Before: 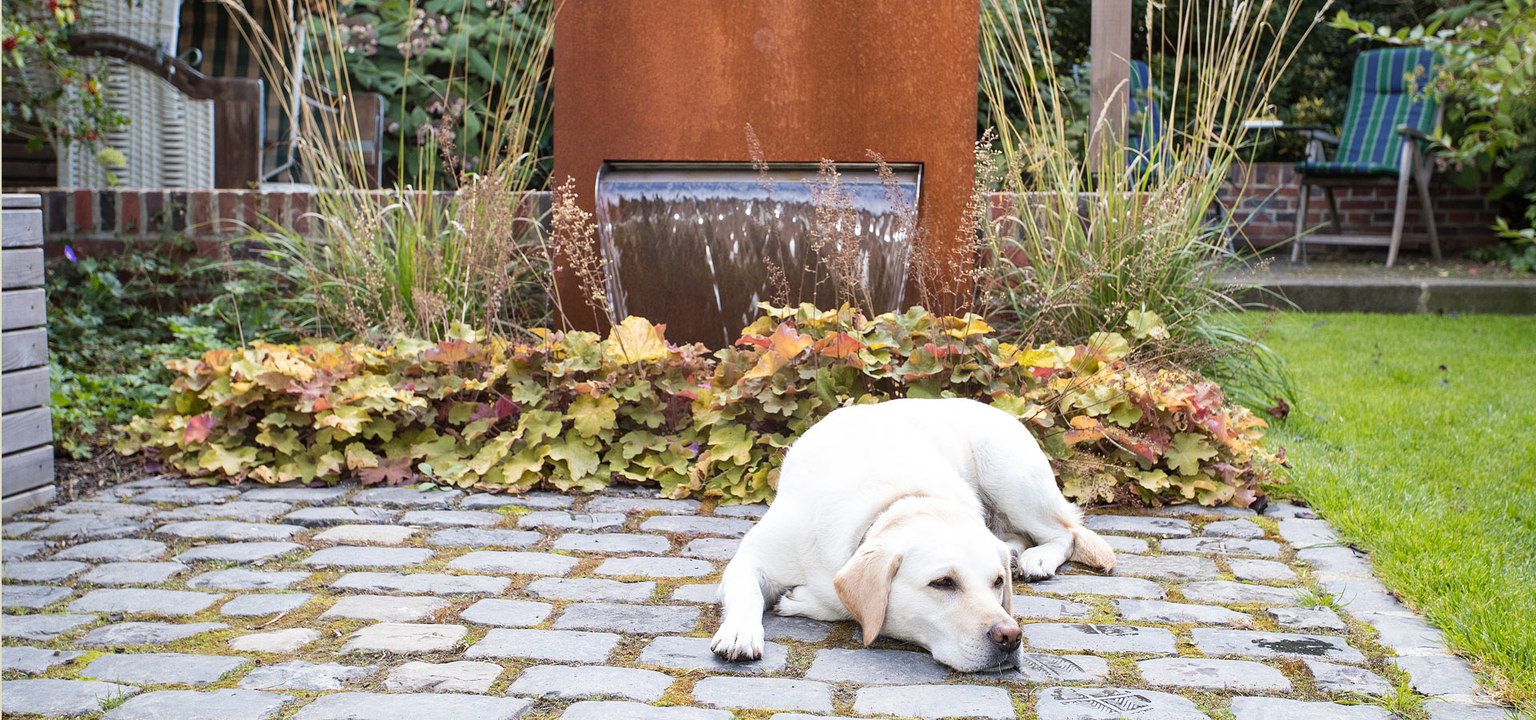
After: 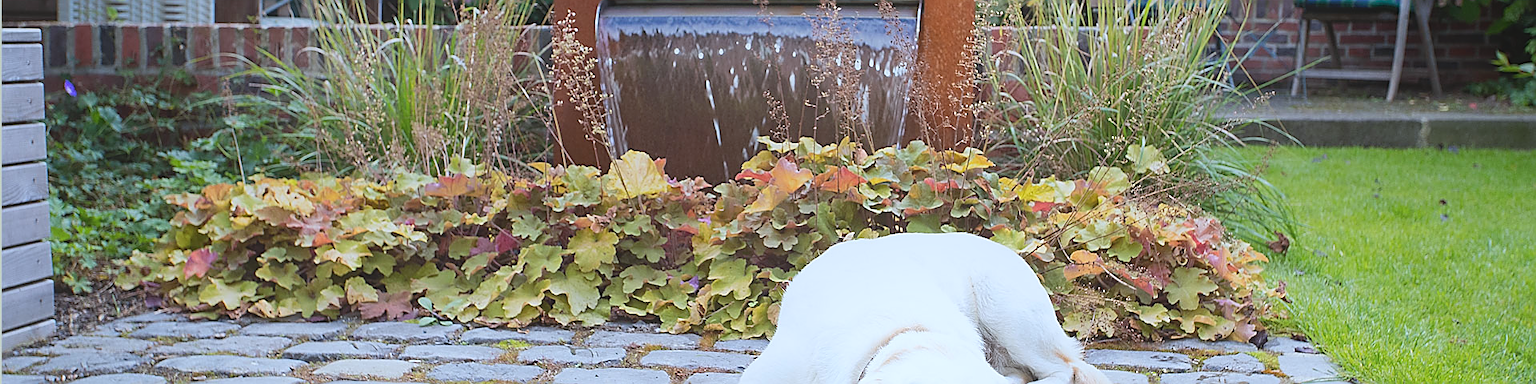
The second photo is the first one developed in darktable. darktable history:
sharpen: radius 1.4, amount 1.25, threshold 0.7
color calibration: illuminant custom, x 0.368, y 0.373, temperature 4330.32 K
crop and rotate: top 23.043%, bottom 23.437%
local contrast: detail 69%
